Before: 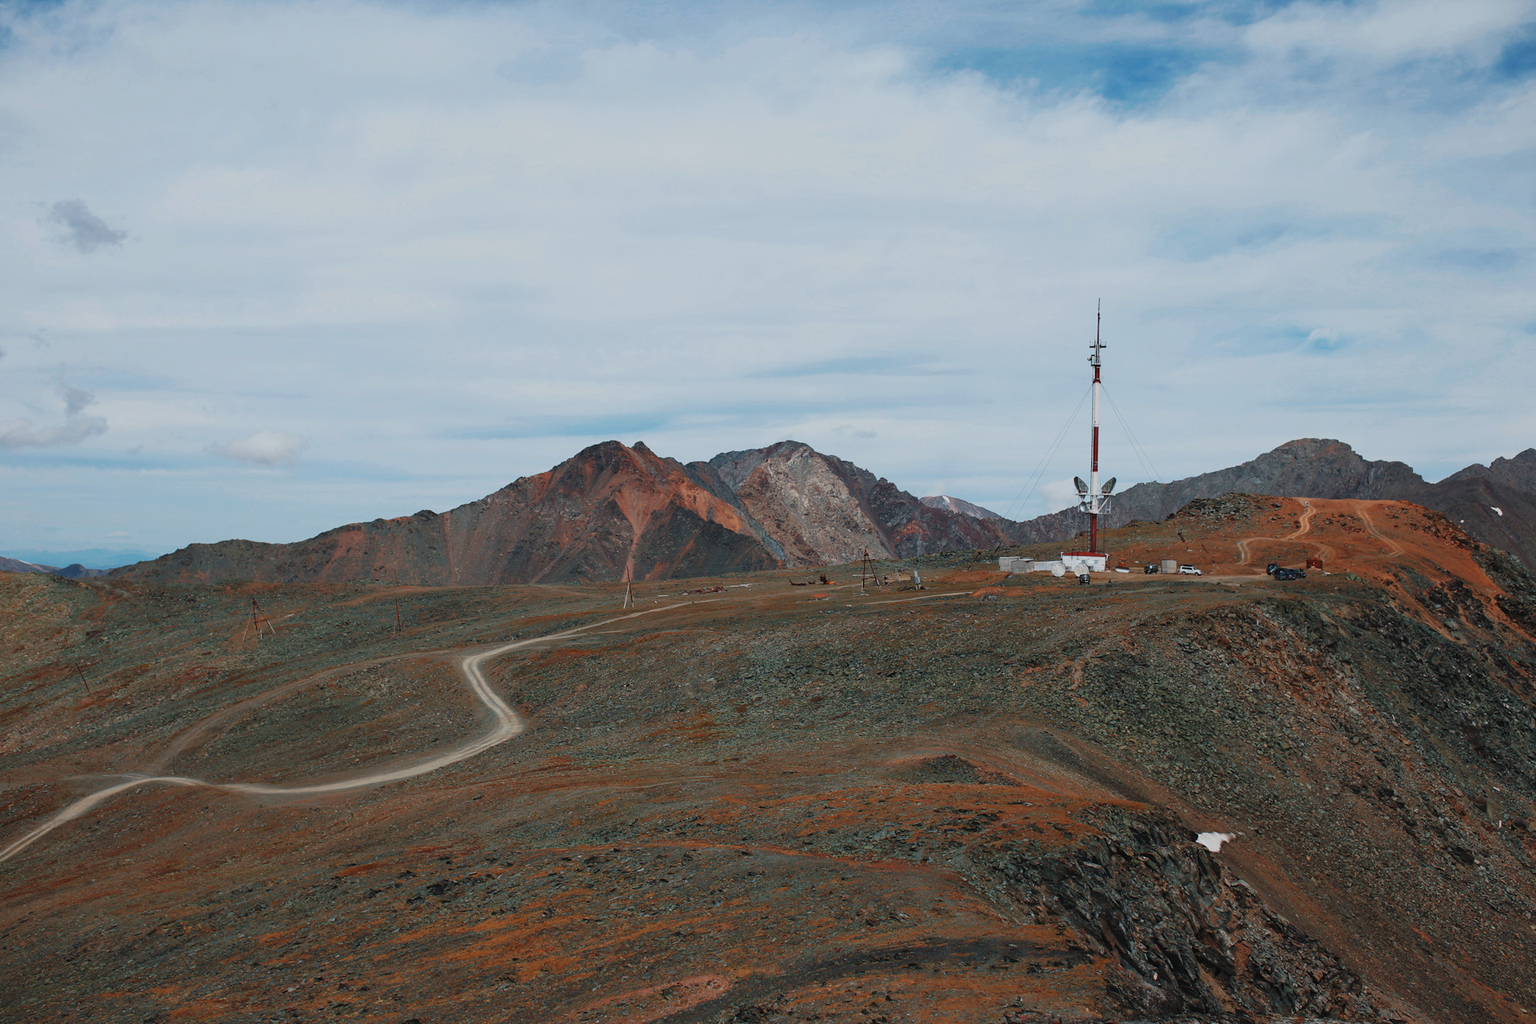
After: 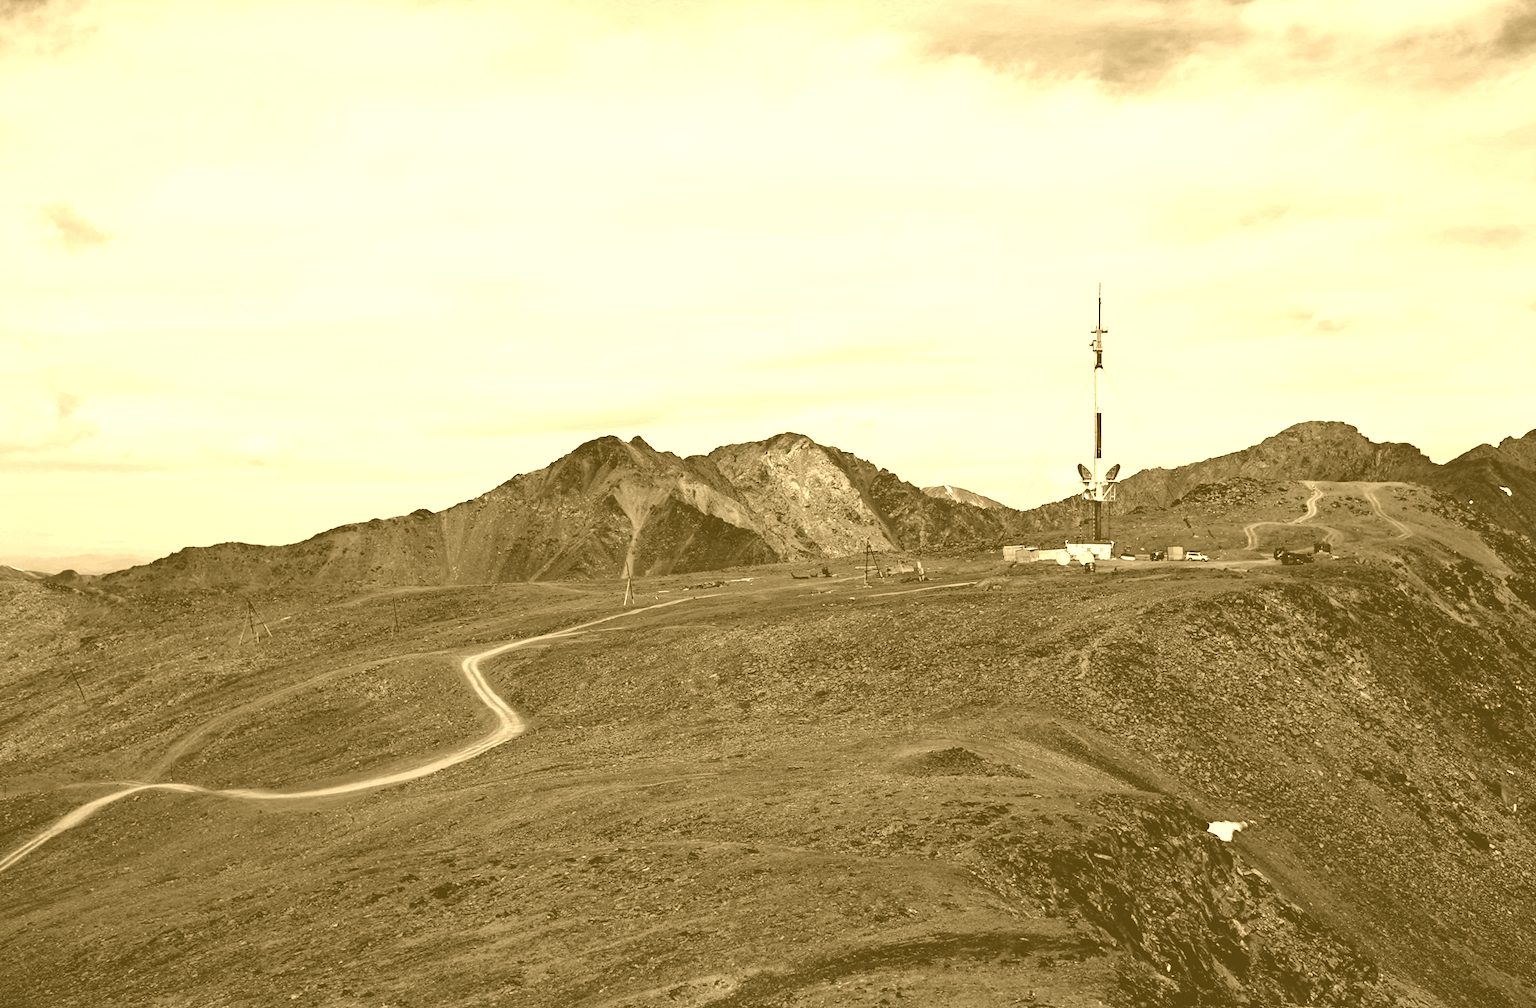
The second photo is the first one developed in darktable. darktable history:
haze removal: strength 0.42, compatibility mode true, adaptive false
filmic rgb: black relative exposure -6.3 EV, white relative exposure 2.8 EV, threshold 3 EV, target black luminance 0%, hardness 4.6, latitude 67.35%, contrast 1.292, shadows ↔ highlights balance -3.5%, preserve chrominance no, color science v4 (2020), contrast in shadows soft, enable highlight reconstruction true
rotate and perspective: rotation -1°, crop left 0.011, crop right 0.989, crop top 0.025, crop bottom 0.975
colorize: hue 36°, source mix 100%
